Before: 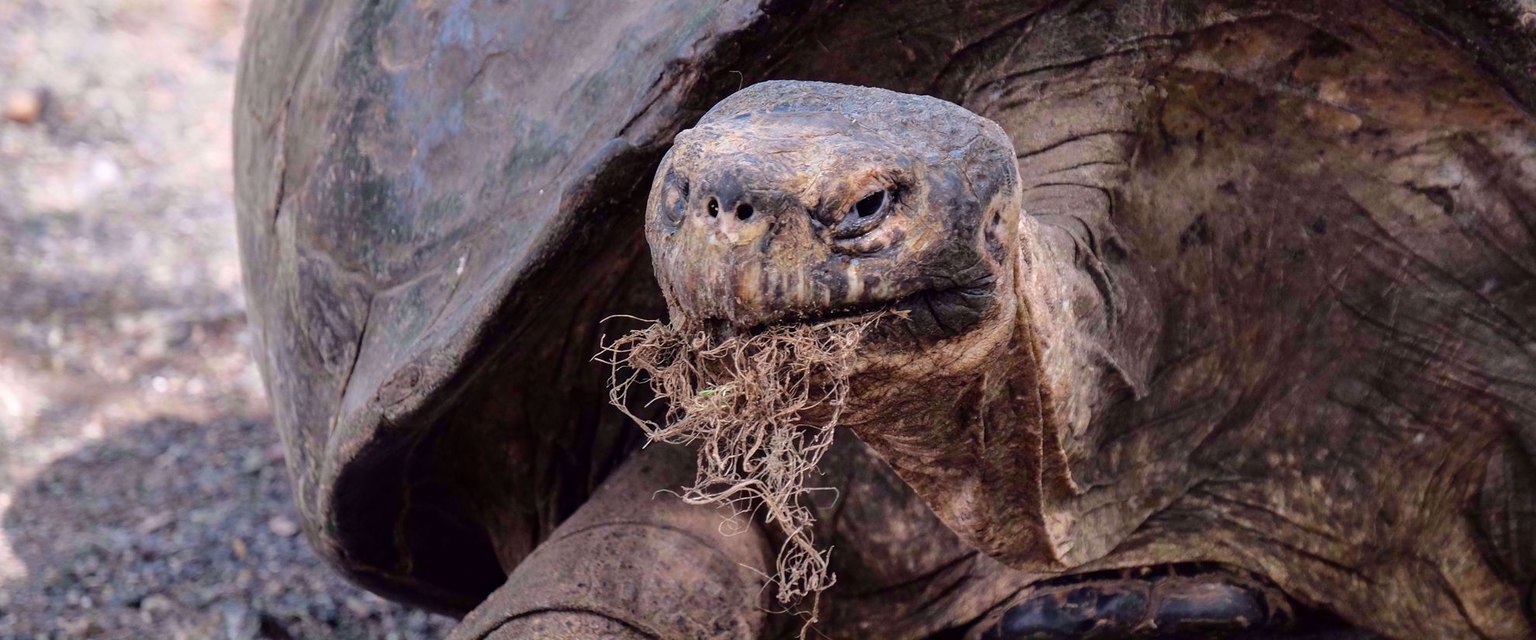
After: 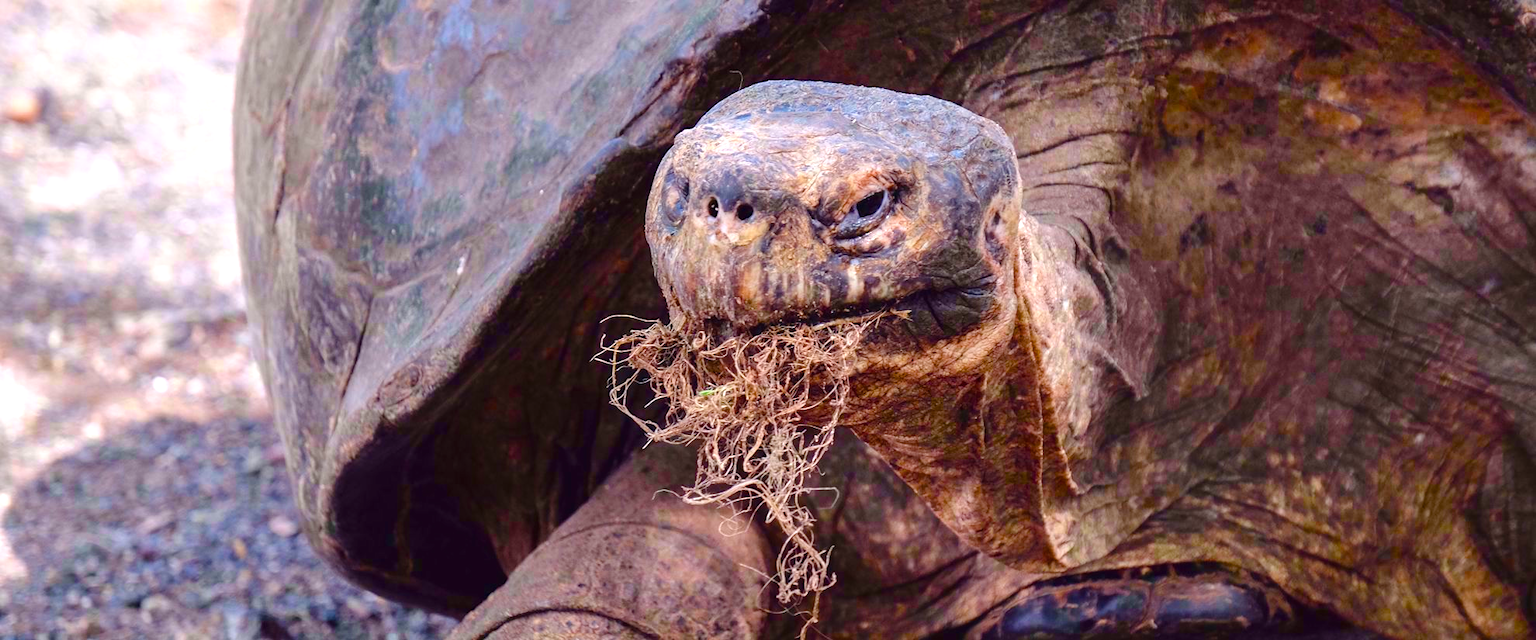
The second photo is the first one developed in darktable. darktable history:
exposure: black level correction -0.002, exposure 0.54 EV, compensate highlight preservation false
color balance rgb: linear chroma grading › global chroma 18.9%, perceptual saturation grading › global saturation 20%, perceptual saturation grading › highlights -25%, perceptual saturation grading › shadows 50%, global vibrance 18.93%
